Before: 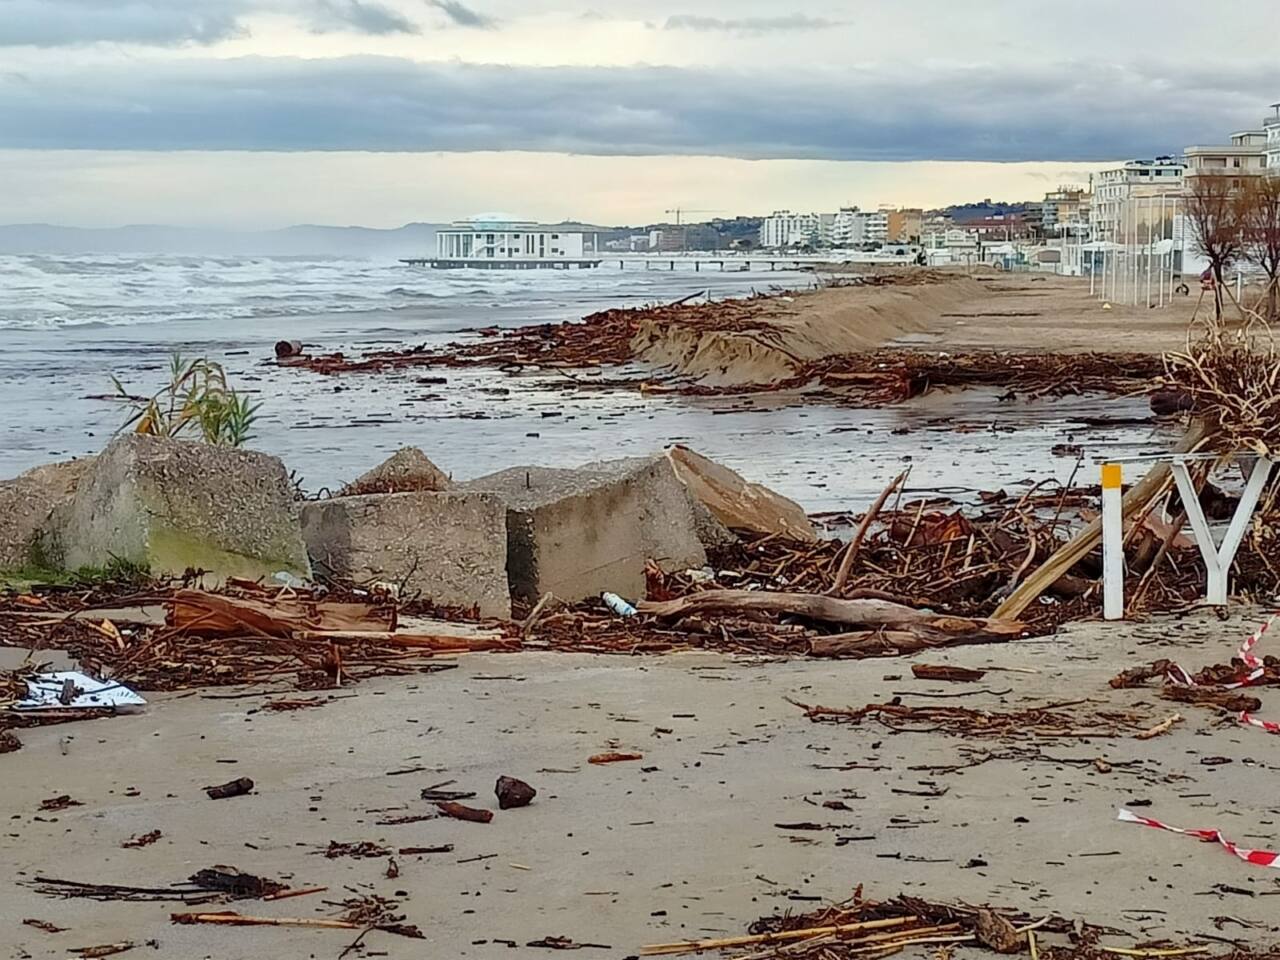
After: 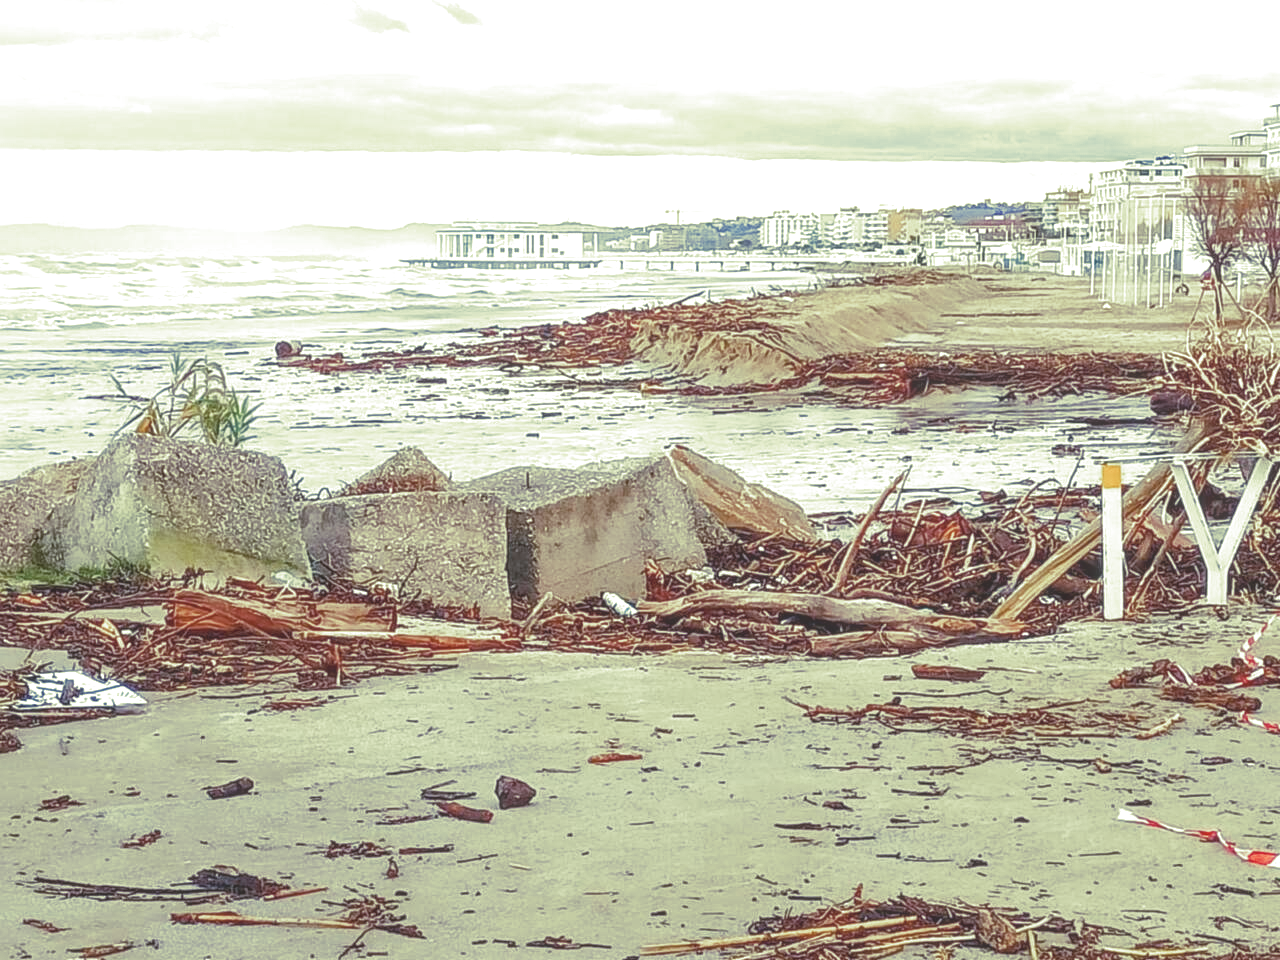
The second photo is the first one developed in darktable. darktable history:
color calibration: illuminant as shot in camera, x 0.366, y 0.378, temperature 4425.7 K, saturation algorithm version 1 (2020)
local contrast: highlights 73%, shadows 15%, midtone range 0.197
split-toning: shadows › hue 290.82°, shadows › saturation 0.34, highlights › saturation 0.38, balance 0, compress 50%
exposure: black level correction 0, exposure 0.7 EV, compensate exposure bias true, compensate highlight preservation false
